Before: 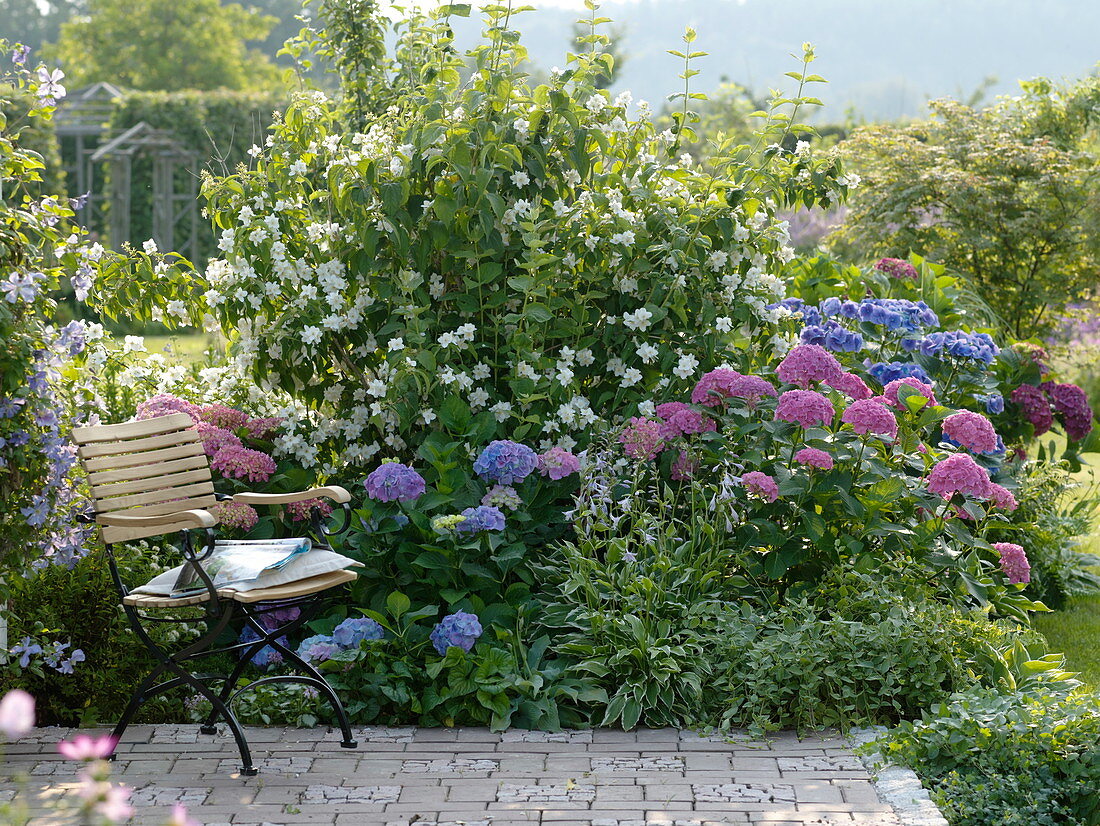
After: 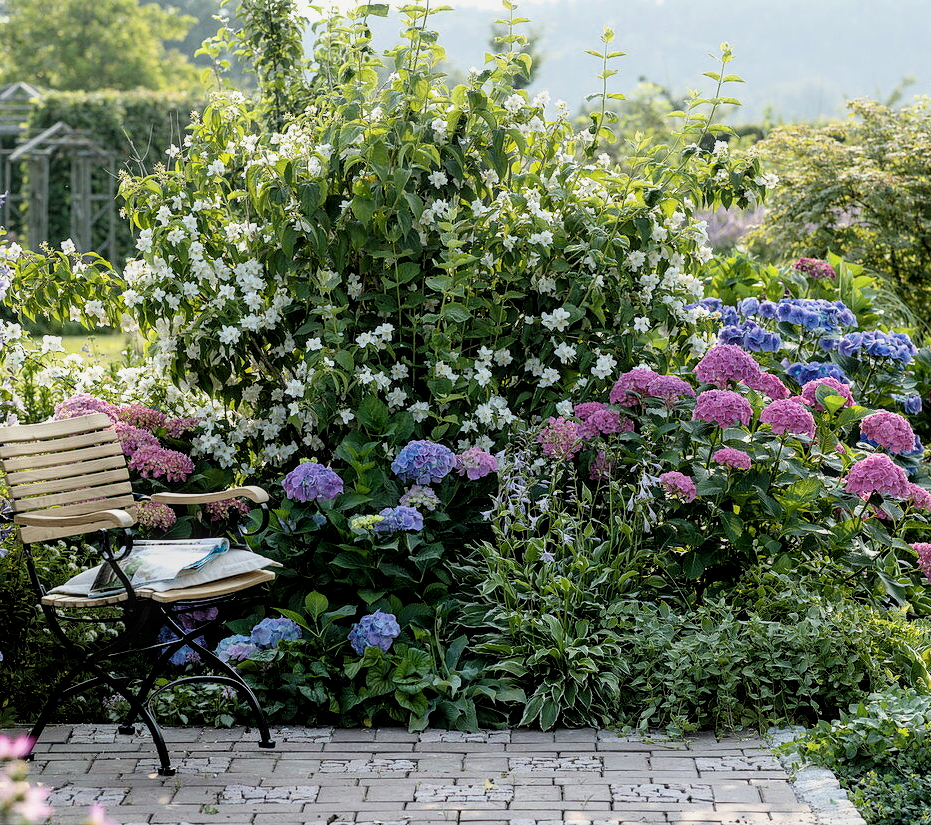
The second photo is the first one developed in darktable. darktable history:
crop: left 7.514%, right 7.84%
filmic rgb: middle gray luminance 10.19%, black relative exposure -8.63 EV, white relative exposure 3.29 EV, target black luminance 0%, hardness 5.2, latitude 44.6%, contrast 1.31, highlights saturation mix 6.21%, shadows ↔ highlights balance 25.14%
local contrast: on, module defaults
